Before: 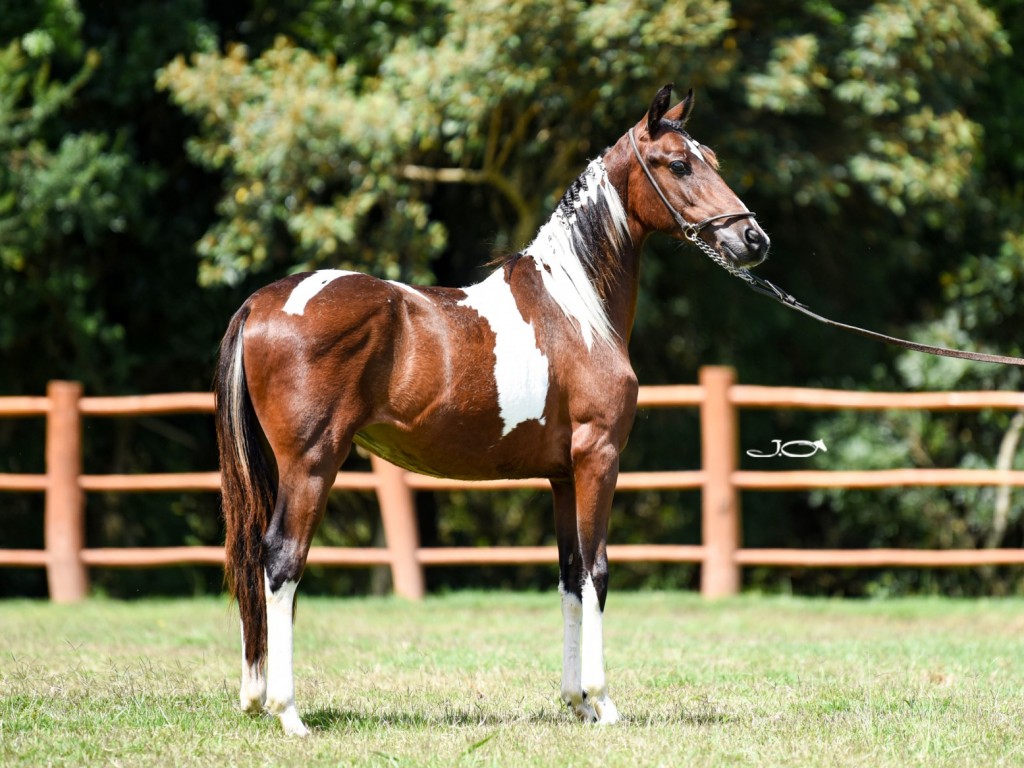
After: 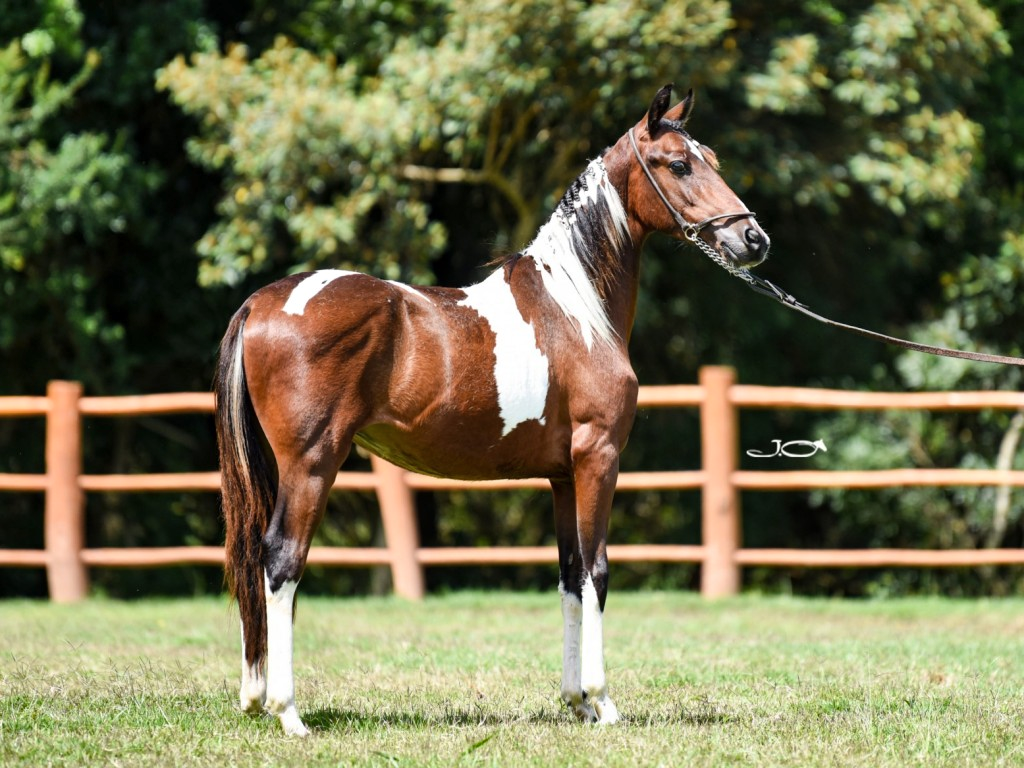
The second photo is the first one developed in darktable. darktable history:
shadows and highlights: white point adjustment 0.05, highlights color adjustment 55.9%, soften with gaussian
tone equalizer: on, module defaults
